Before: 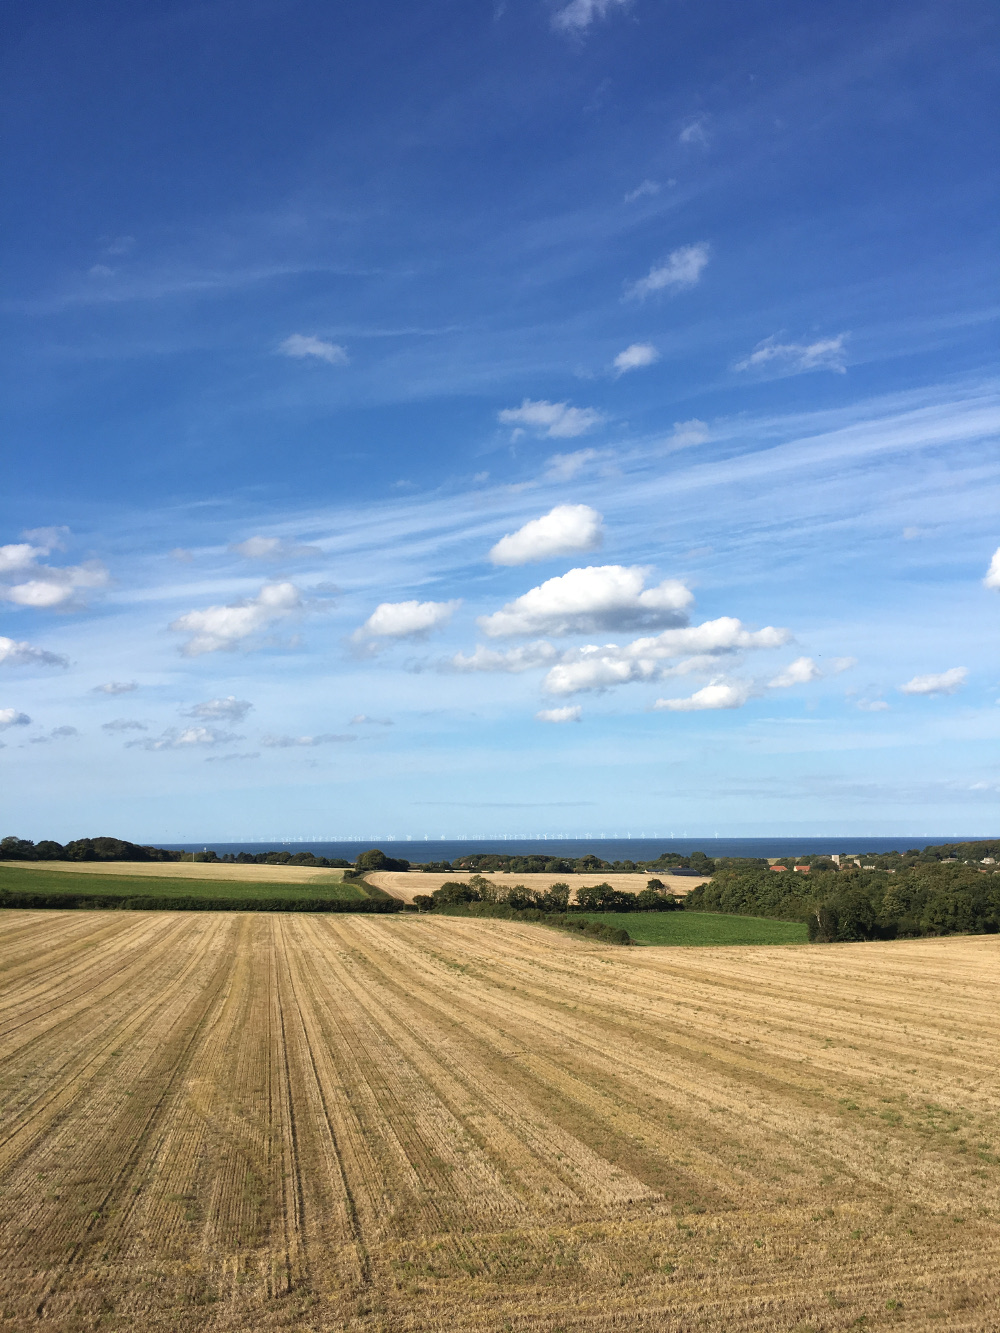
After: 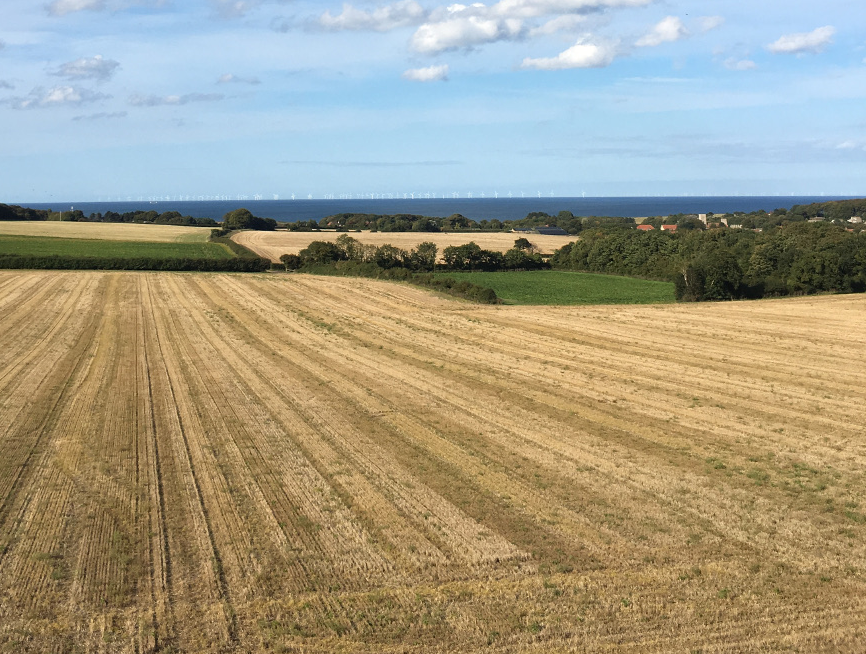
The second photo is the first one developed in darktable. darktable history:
crop and rotate: left 13.321%, top 48.151%, bottom 2.757%
